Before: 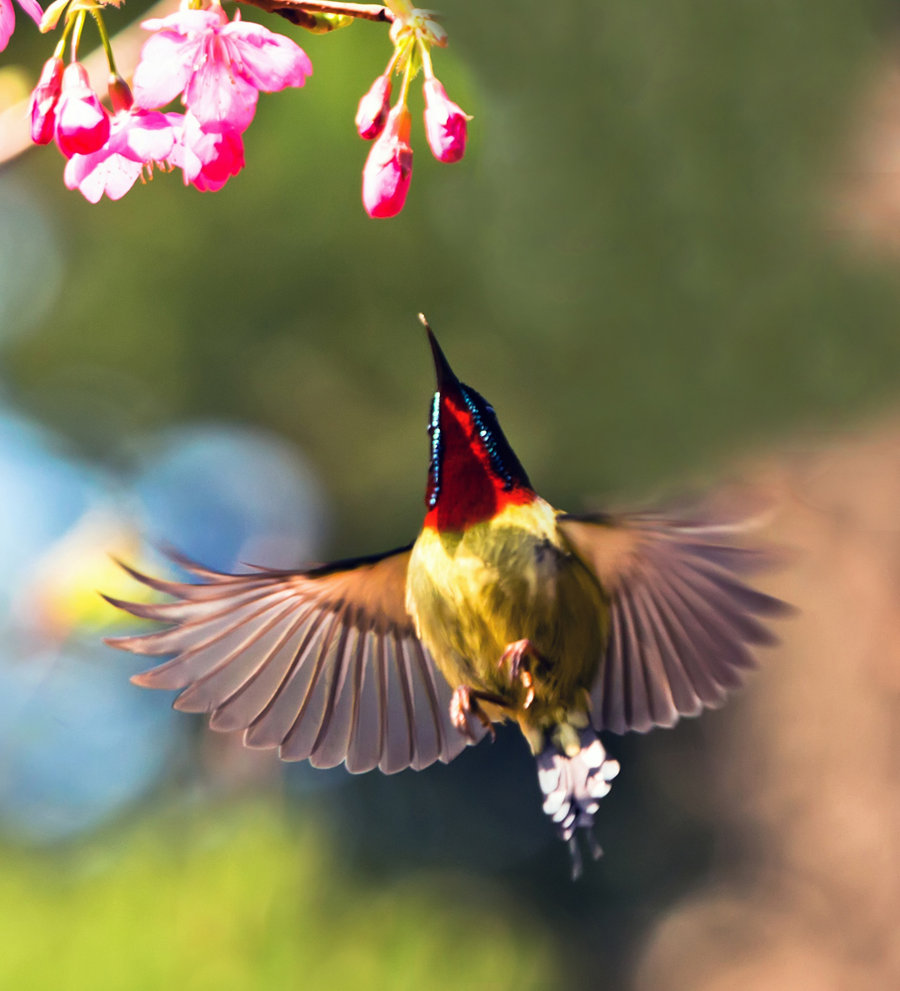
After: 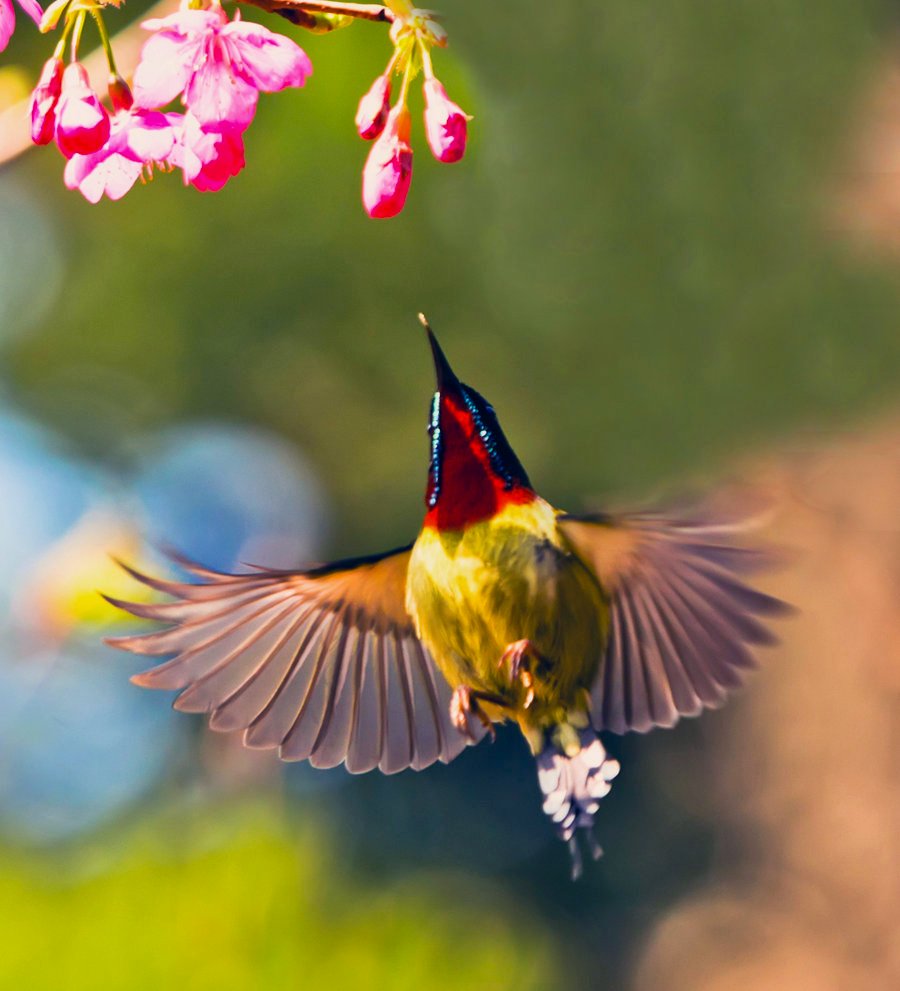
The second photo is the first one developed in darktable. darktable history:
color balance rgb: perceptual saturation grading › global saturation 25%, global vibrance 10%
color correction: highlights a* 5.38, highlights b* 5.3, shadows a* -4.26, shadows b* -5.11
tone equalizer: -8 EV 0.25 EV, -7 EV 0.417 EV, -6 EV 0.417 EV, -5 EV 0.25 EV, -3 EV -0.25 EV, -2 EV -0.417 EV, -1 EV -0.417 EV, +0 EV -0.25 EV, edges refinement/feathering 500, mask exposure compensation -1.57 EV, preserve details guided filter
exposure: exposure 0.014 EV, compensate highlight preservation false
contrast brightness saturation: contrast 0.15, brightness 0.05
